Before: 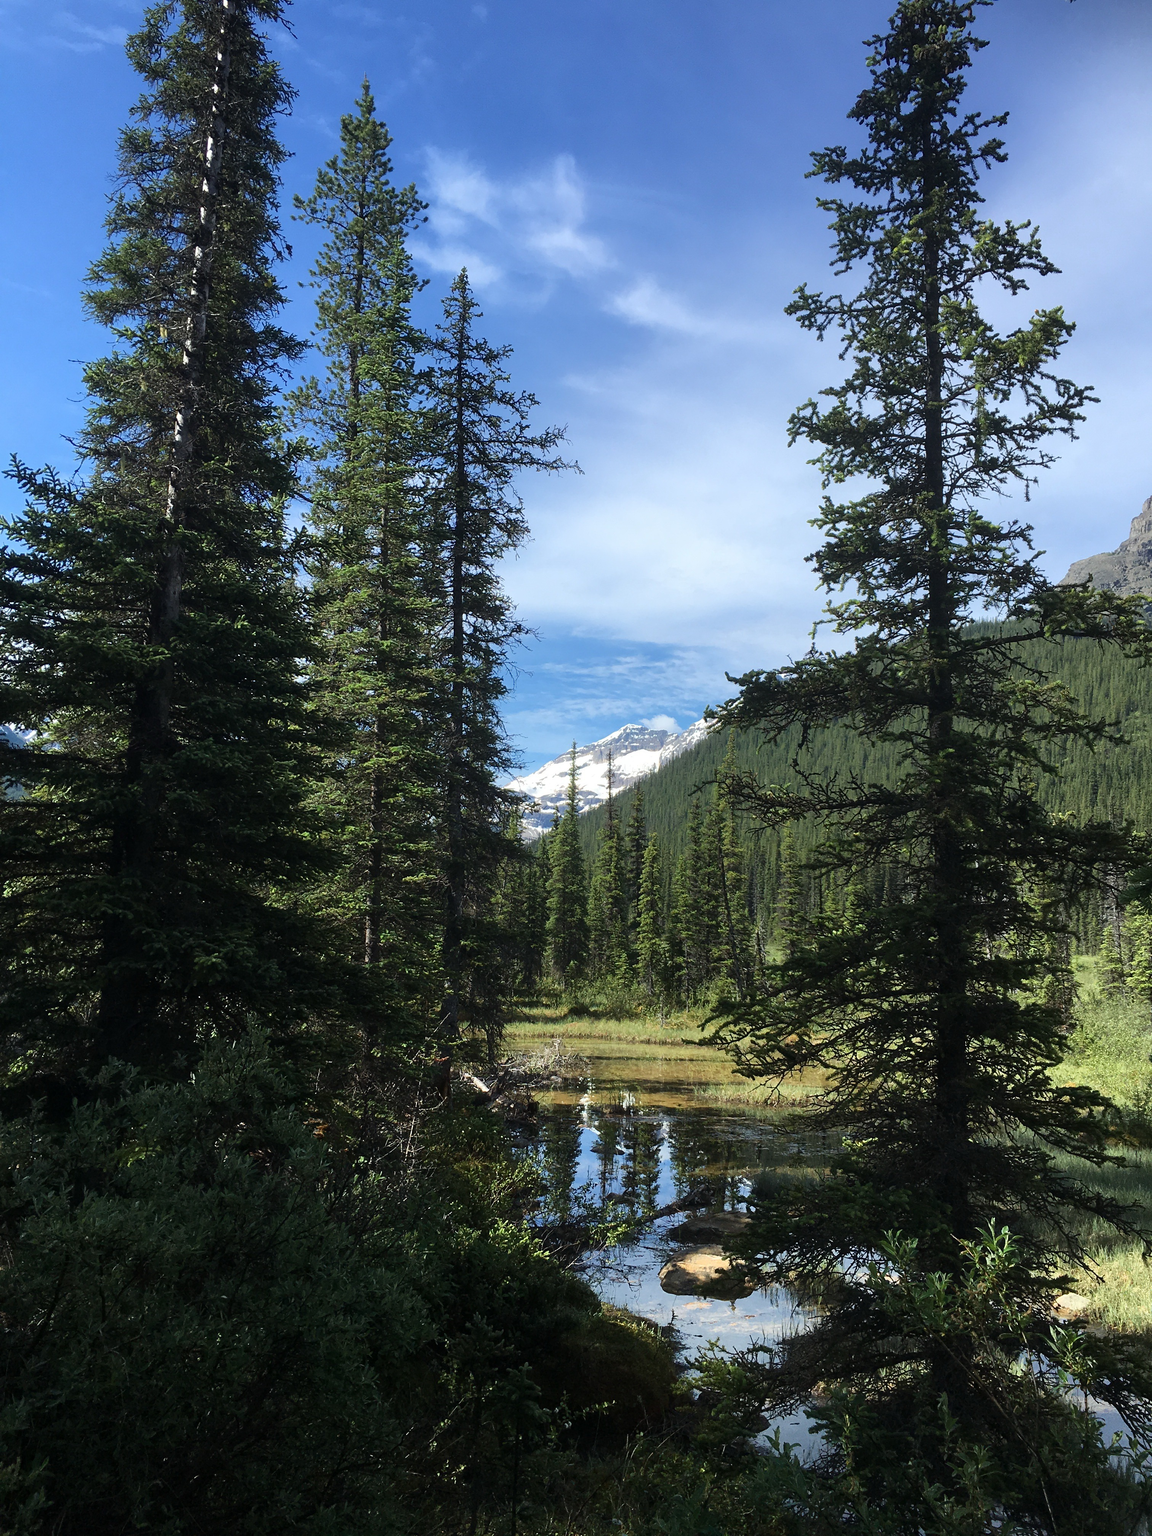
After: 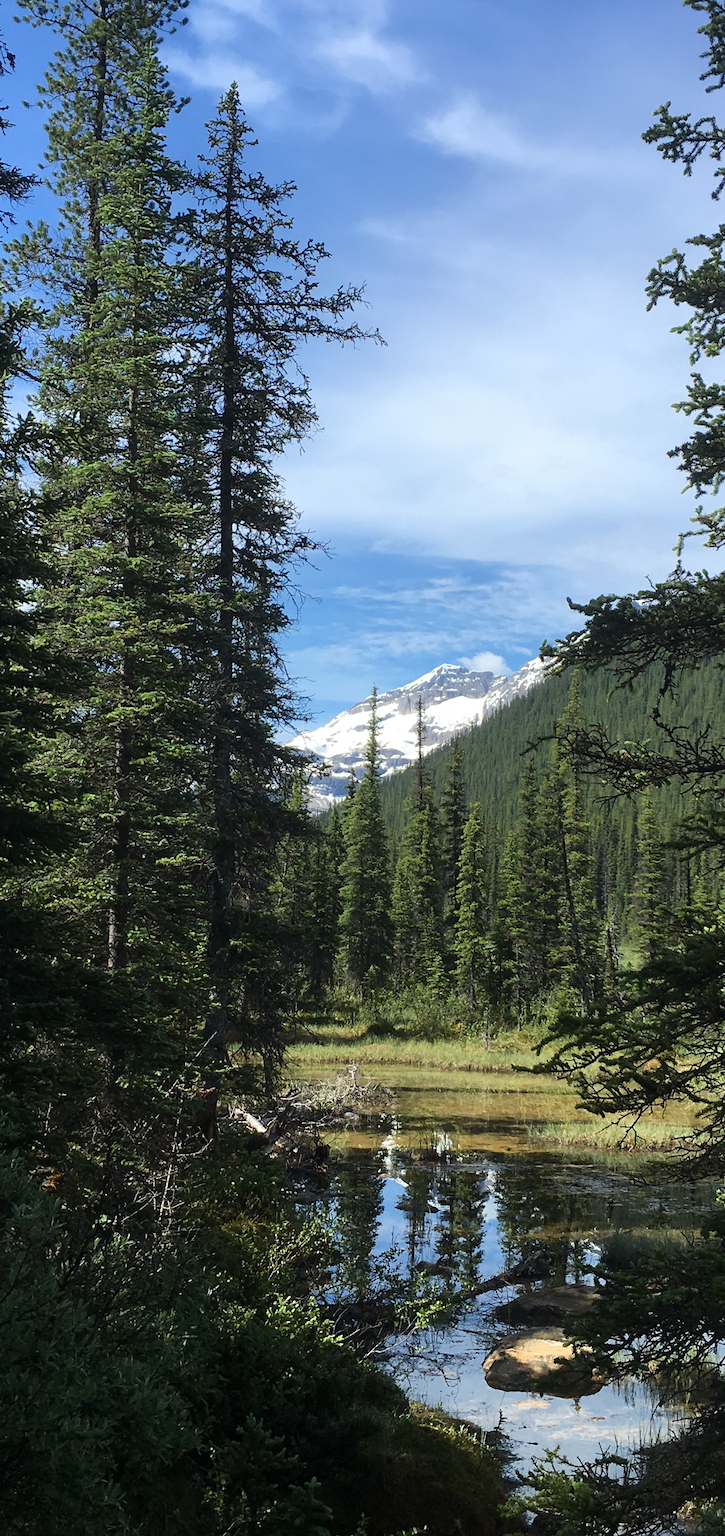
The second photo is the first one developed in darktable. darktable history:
tone equalizer: on, module defaults
crop and rotate: angle 0.02°, left 24.353%, top 13.219%, right 26.156%, bottom 8.224%
